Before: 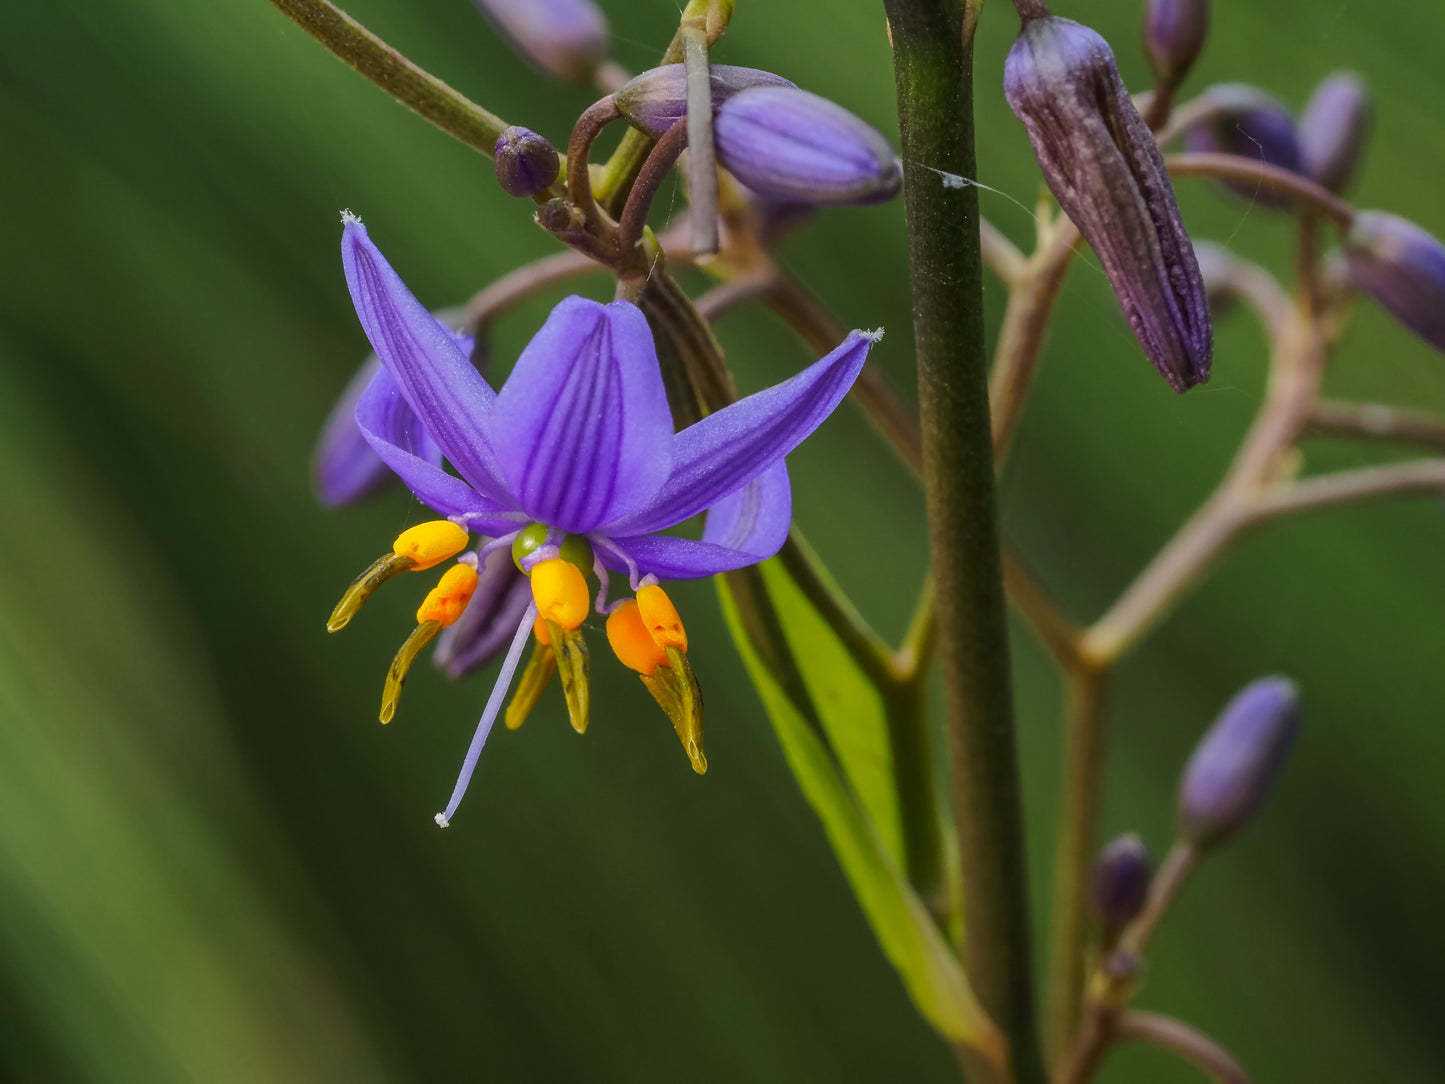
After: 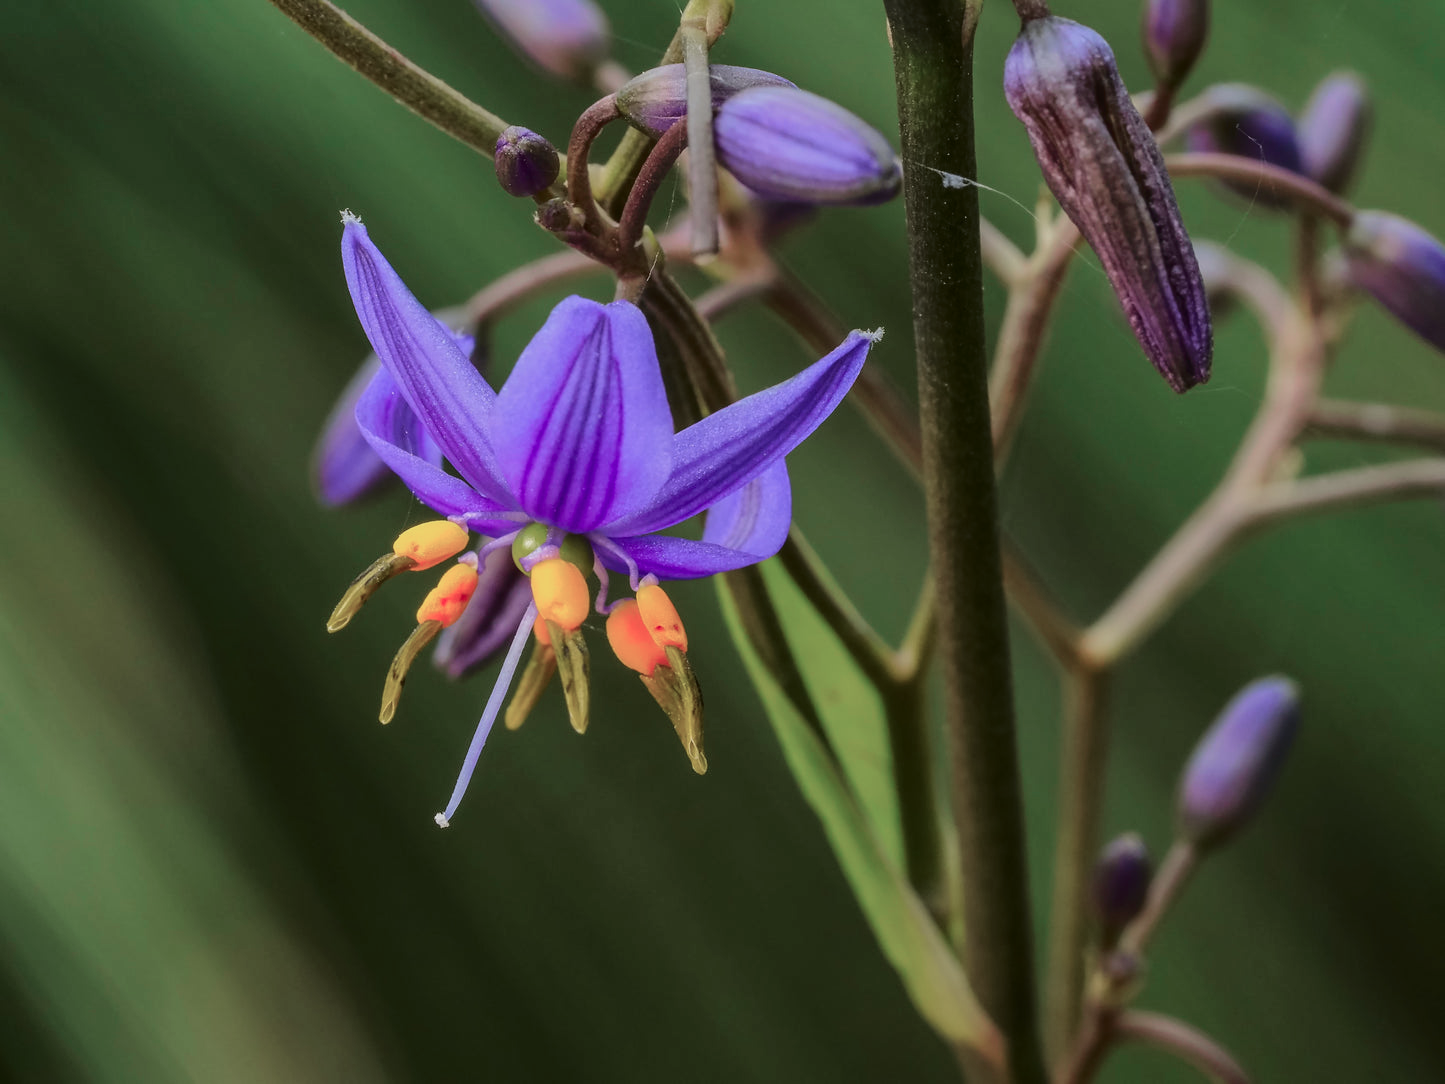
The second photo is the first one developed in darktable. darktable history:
tone curve: curves: ch0 [(0, 0.009) (0.105, 0.069) (0.195, 0.154) (0.289, 0.278) (0.384, 0.391) (0.513, 0.53) (0.66, 0.667) (0.895, 0.863) (1, 0.919)]; ch1 [(0, 0) (0.161, 0.092) (0.35, 0.33) (0.403, 0.395) (0.456, 0.469) (0.502, 0.499) (0.519, 0.514) (0.576, 0.587) (0.642, 0.645) (0.701, 0.742) (1, 0.942)]; ch2 [(0, 0) (0.371, 0.362) (0.437, 0.437) (0.501, 0.5) (0.53, 0.528) (0.569, 0.551) (0.619, 0.58) (0.883, 0.752) (1, 0.929)], color space Lab, independent channels, preserve colors none
